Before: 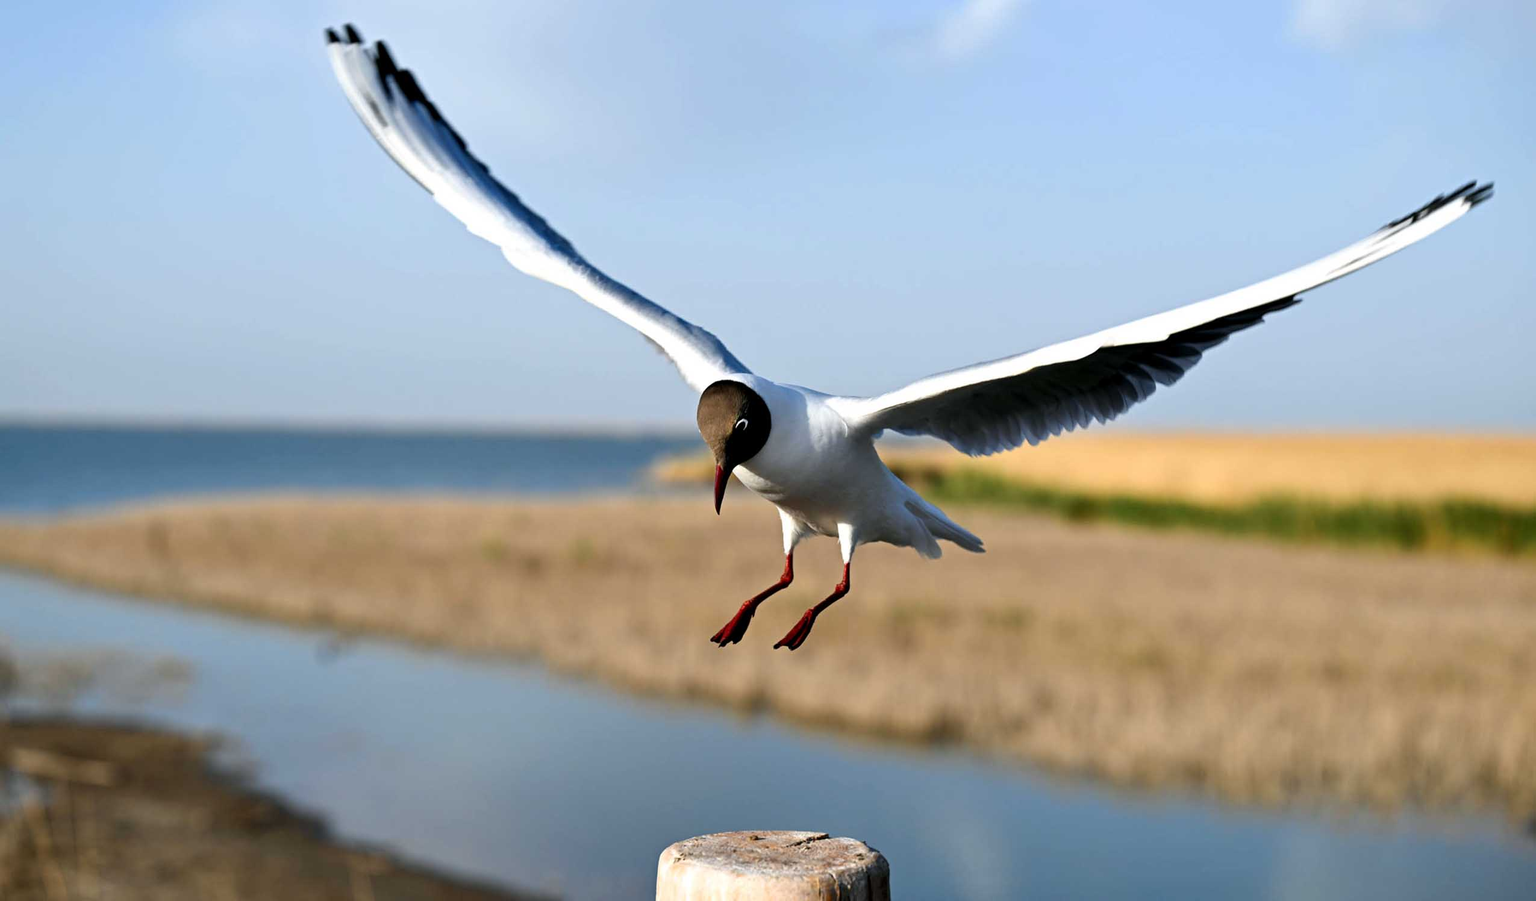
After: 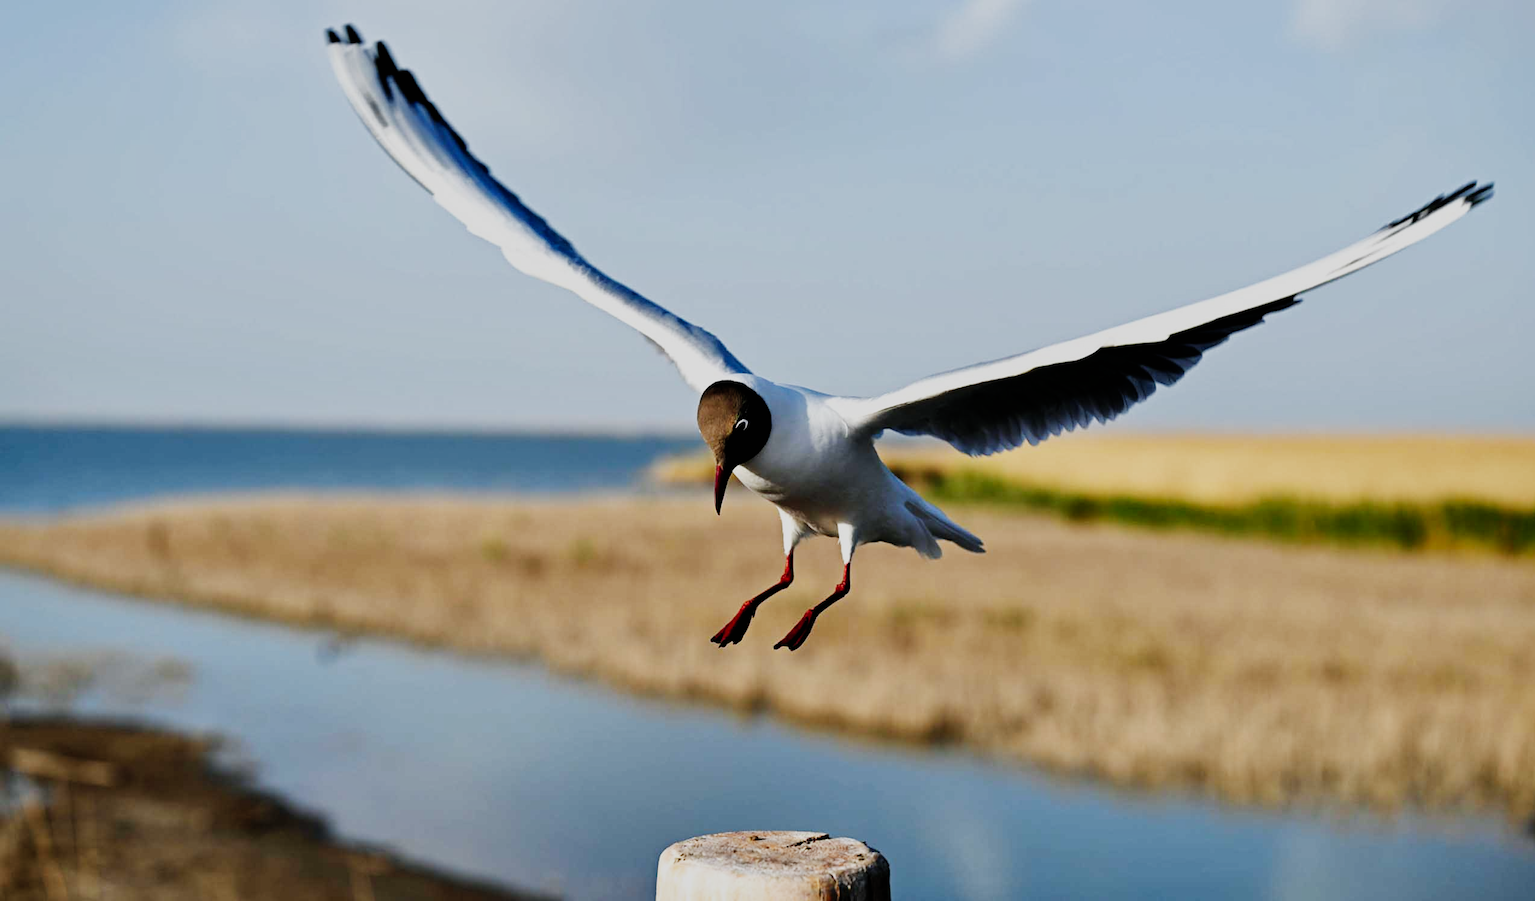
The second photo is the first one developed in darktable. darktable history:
sigmoid: contrast 1.8, skew -0.2, preserve hue 0%, red attenuation 0.1, red rotation 0.035, green attenuation 0.1, green rotation -0.017, blue attenuation 0.15, blue rotation -0.052, base primaries Rec2020
shadows and highlights: shadows 30
